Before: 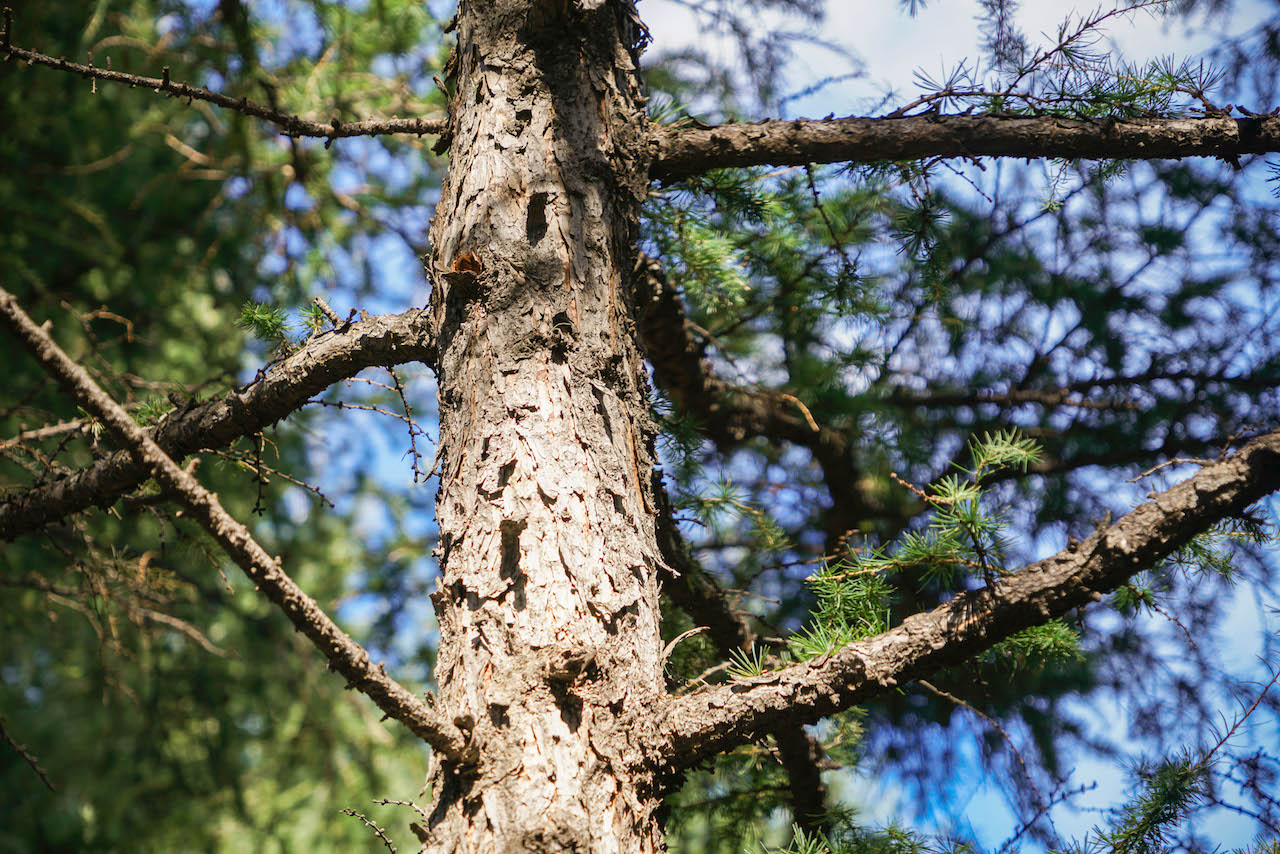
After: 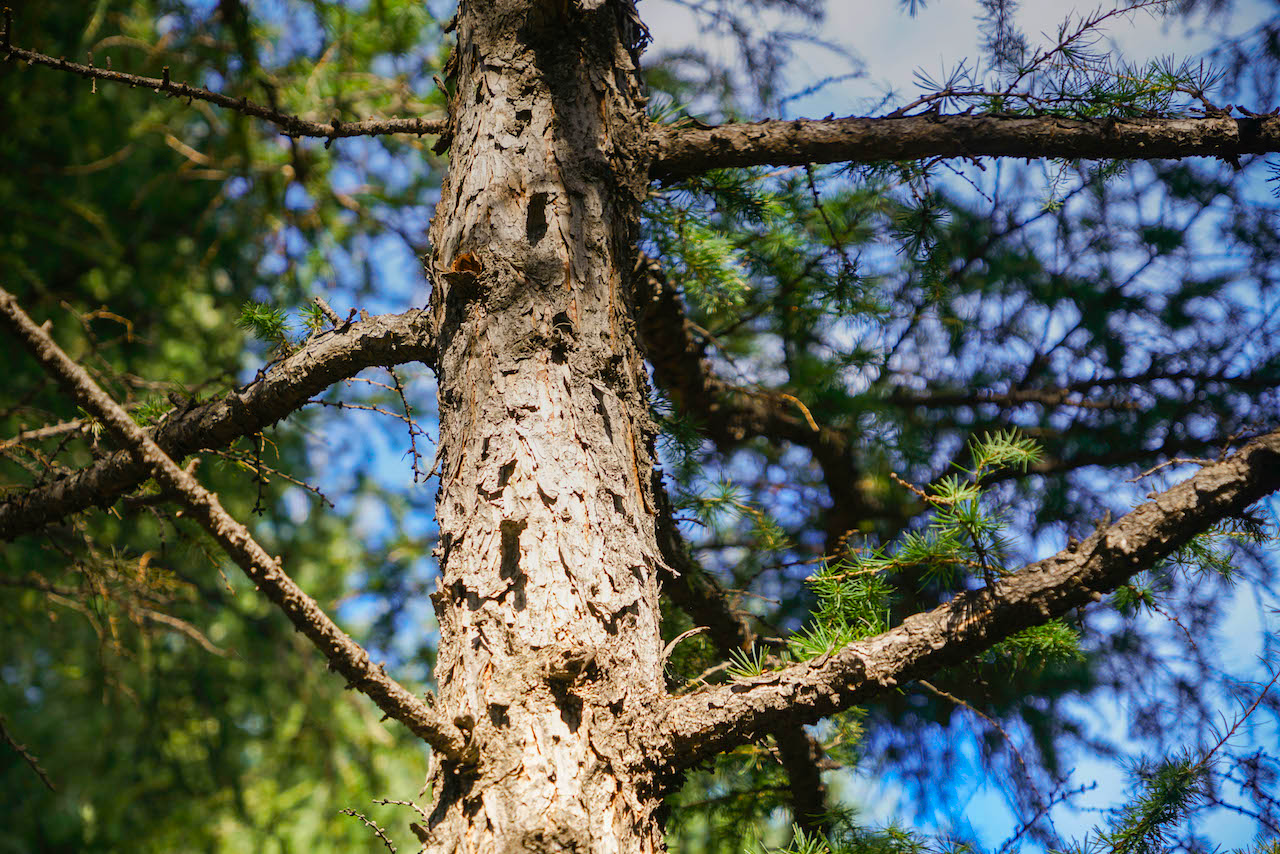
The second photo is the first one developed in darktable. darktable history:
graduated density: on, module defaults
color balance rgb: perceptual saturation grading › global saturation 20%, global vibrance 20%
